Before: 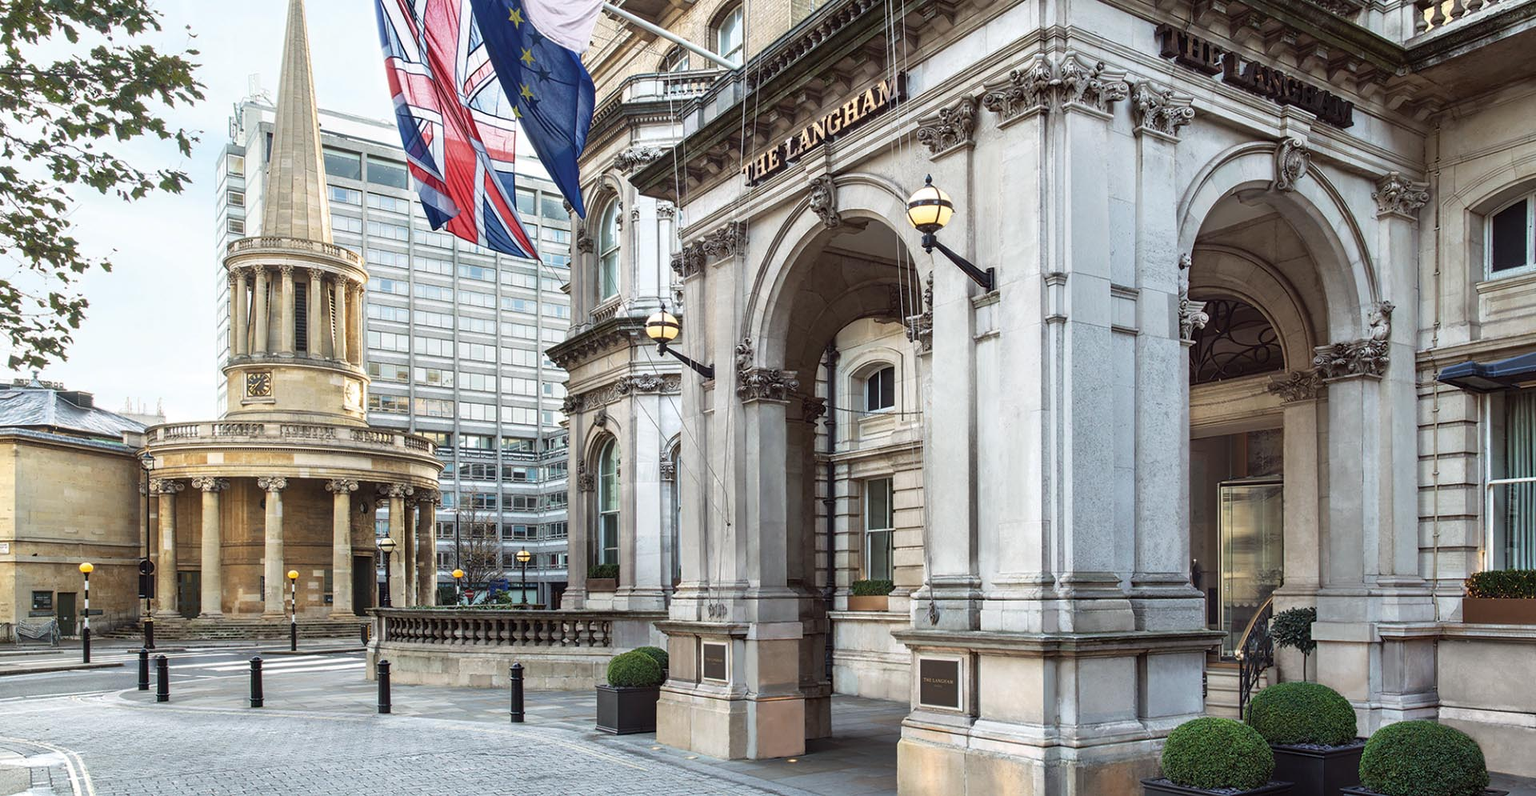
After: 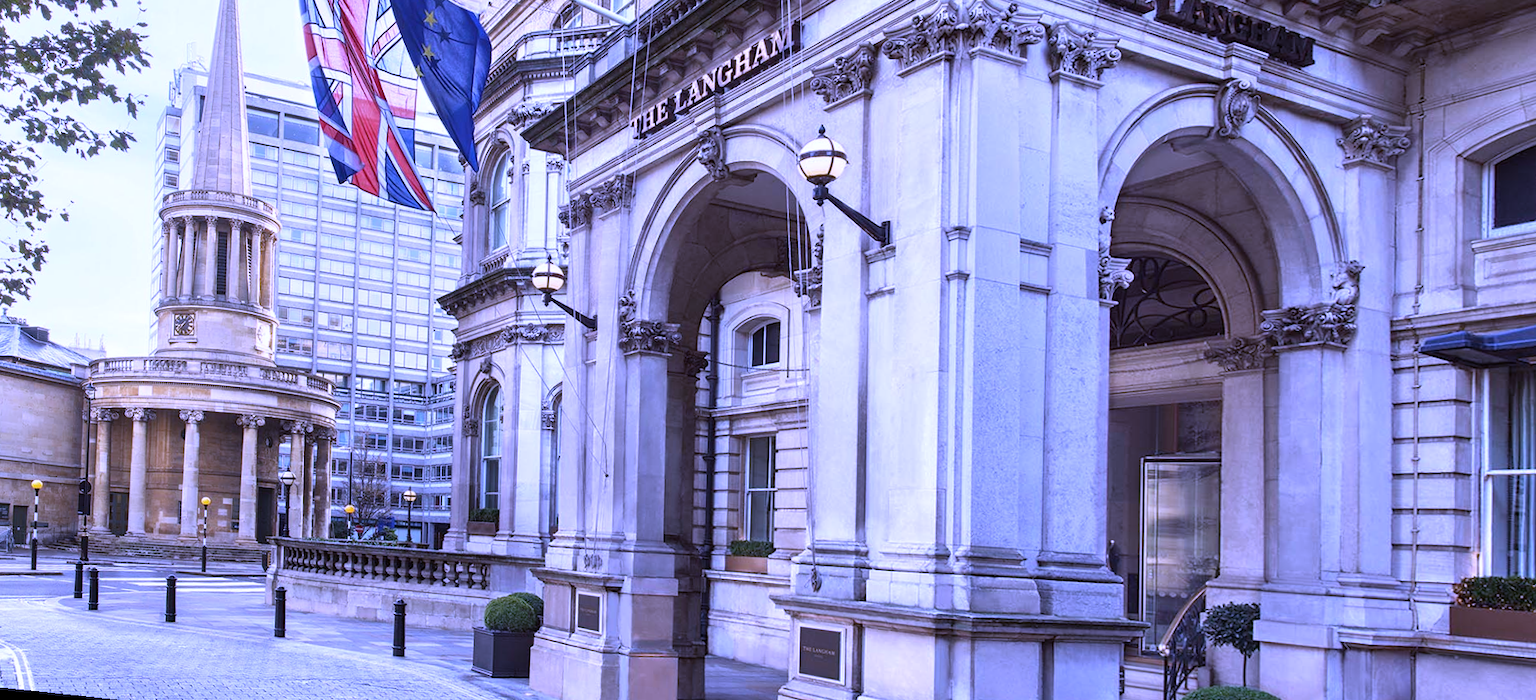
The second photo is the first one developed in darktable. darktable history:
white balance: red 0.98, blue 1.61
rotate and perspective: rotation 1.69°, lens shift (vertical) -0.023, lens shift (horizontal) -0.291, crop left 0.025, crop right 0.988, crop top 0.092, crop bottom 0.842
